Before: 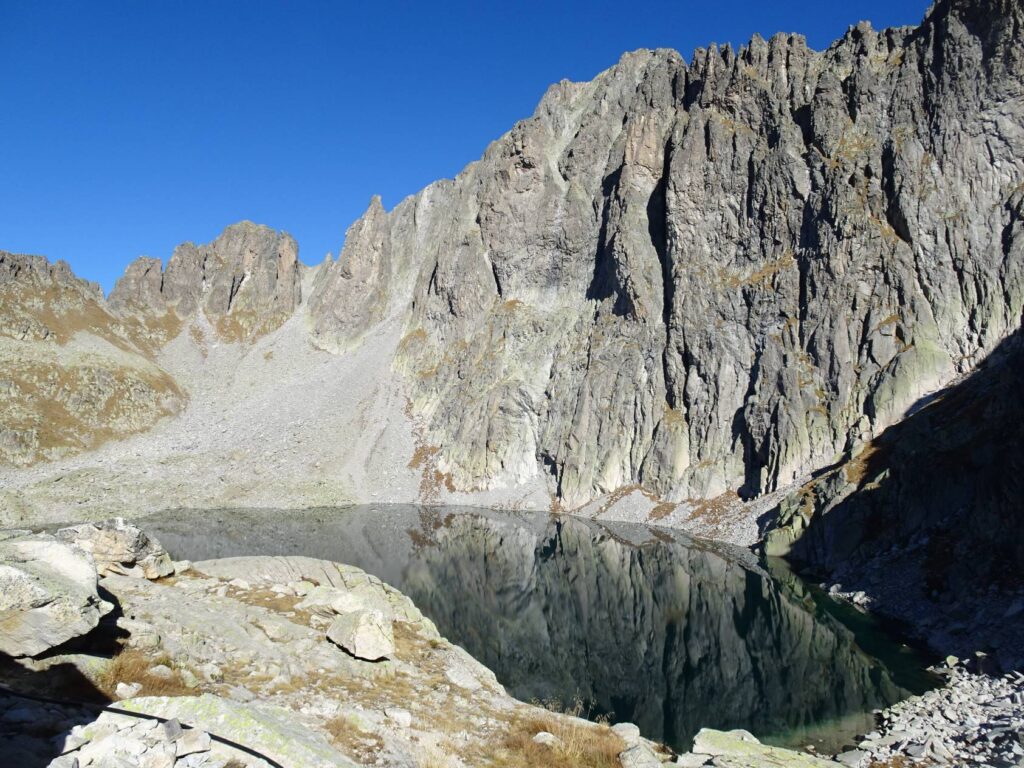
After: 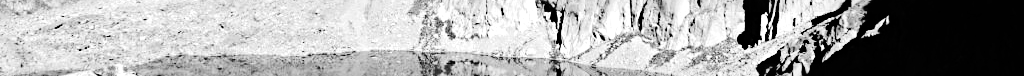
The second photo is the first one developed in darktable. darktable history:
sharpen: radius 4.883
crop and rotate: top 59.084%, bottom 30.916%
base curve: curves: ch0 [(0, 0) (0.036, 0.01) (0.123, 0.254) (0.258, 0.504) (0.507, 0.748) (1, 1)], preserve colors none
haze removal: compatibility mode true, adaptive false
shadows and highlights: shadows 5, soften with gaussian
tone equalizer: -8 EV -0.417 EV, -7 EV -0.389 EV, -6 EV -0.333 EV, -5 EV -0.222 EV, -3 EV 0.222 EV, -2 EV 0.333 EV, -1 EV 0.389 EV, +0 EV 0.417 EV, edges refinement/feathering 500, mask exposure compensation -1.57 EV, preserve details no
monochrome: on, module defaults
